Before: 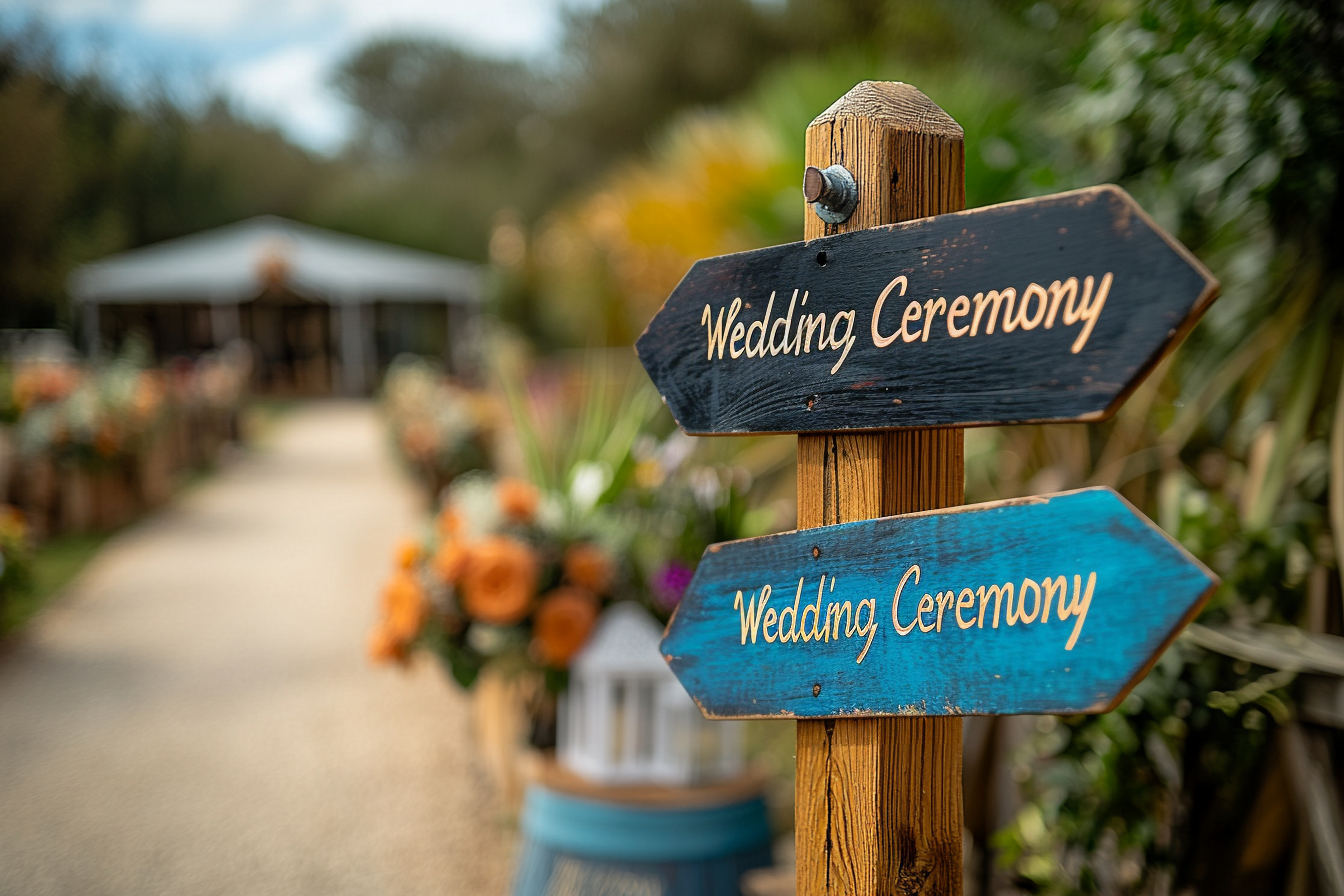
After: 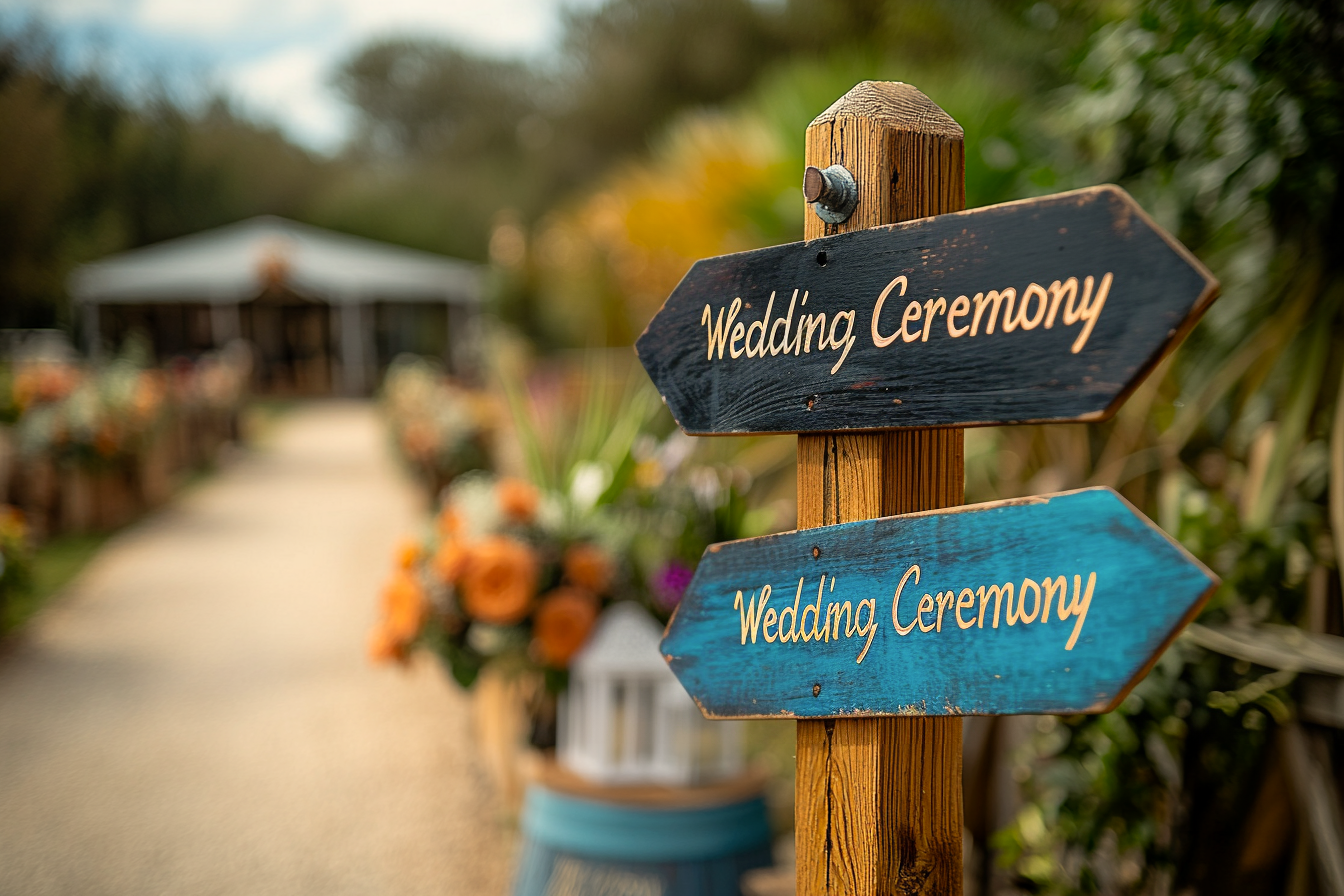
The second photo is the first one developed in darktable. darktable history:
shadows and highlights: shadows -24.28, highlights 49.77, soften with gaussian
color calibration: x 0.329, y 0.345, temperature 5633 K
